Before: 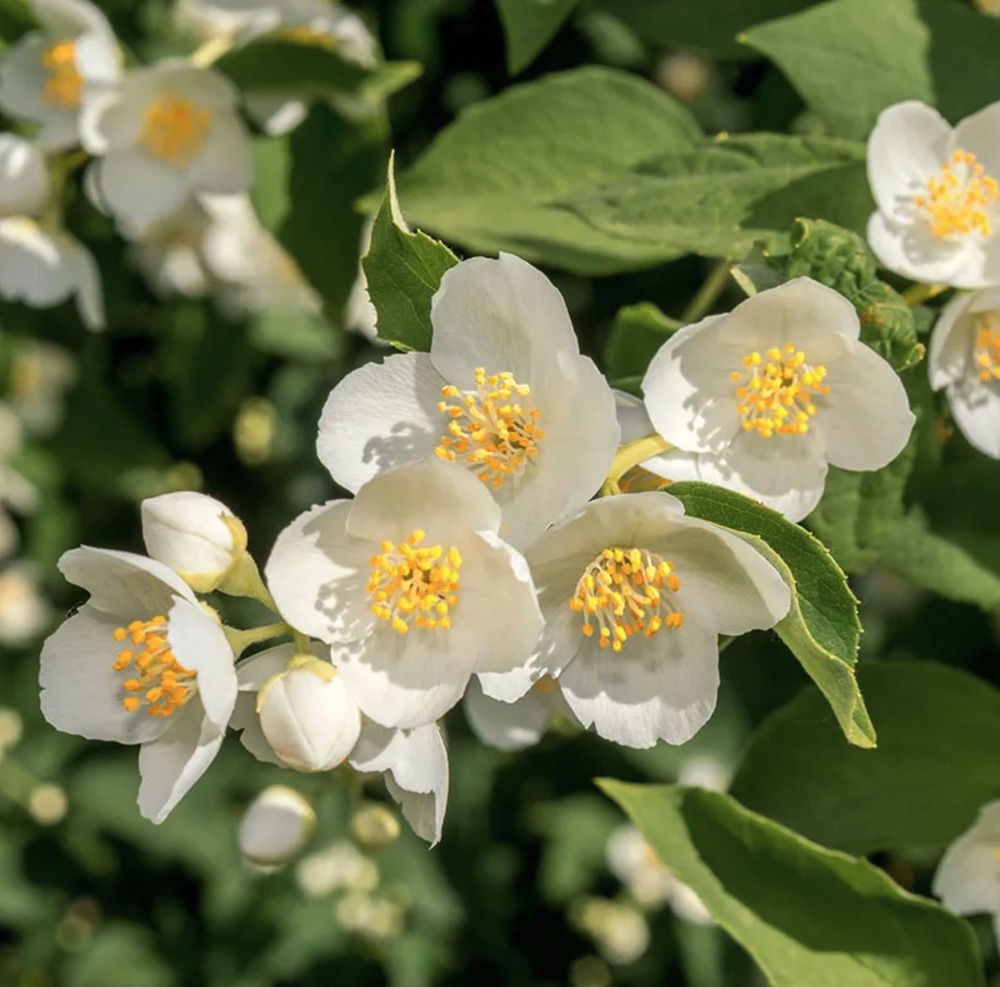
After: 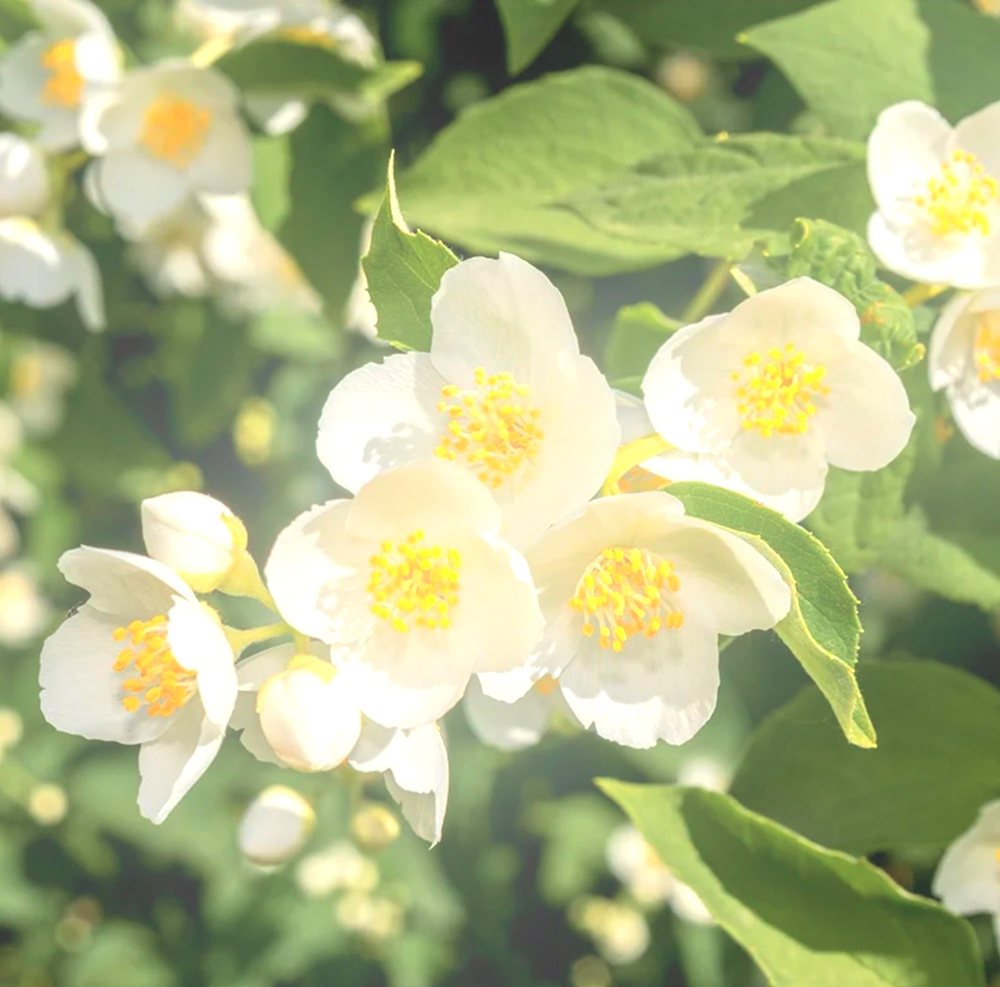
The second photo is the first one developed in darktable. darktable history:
bloom: size 40%
exposure: black level correction 0, exposure 0.7 EV, compensate exposure bias true, compensate highlight preservation false
